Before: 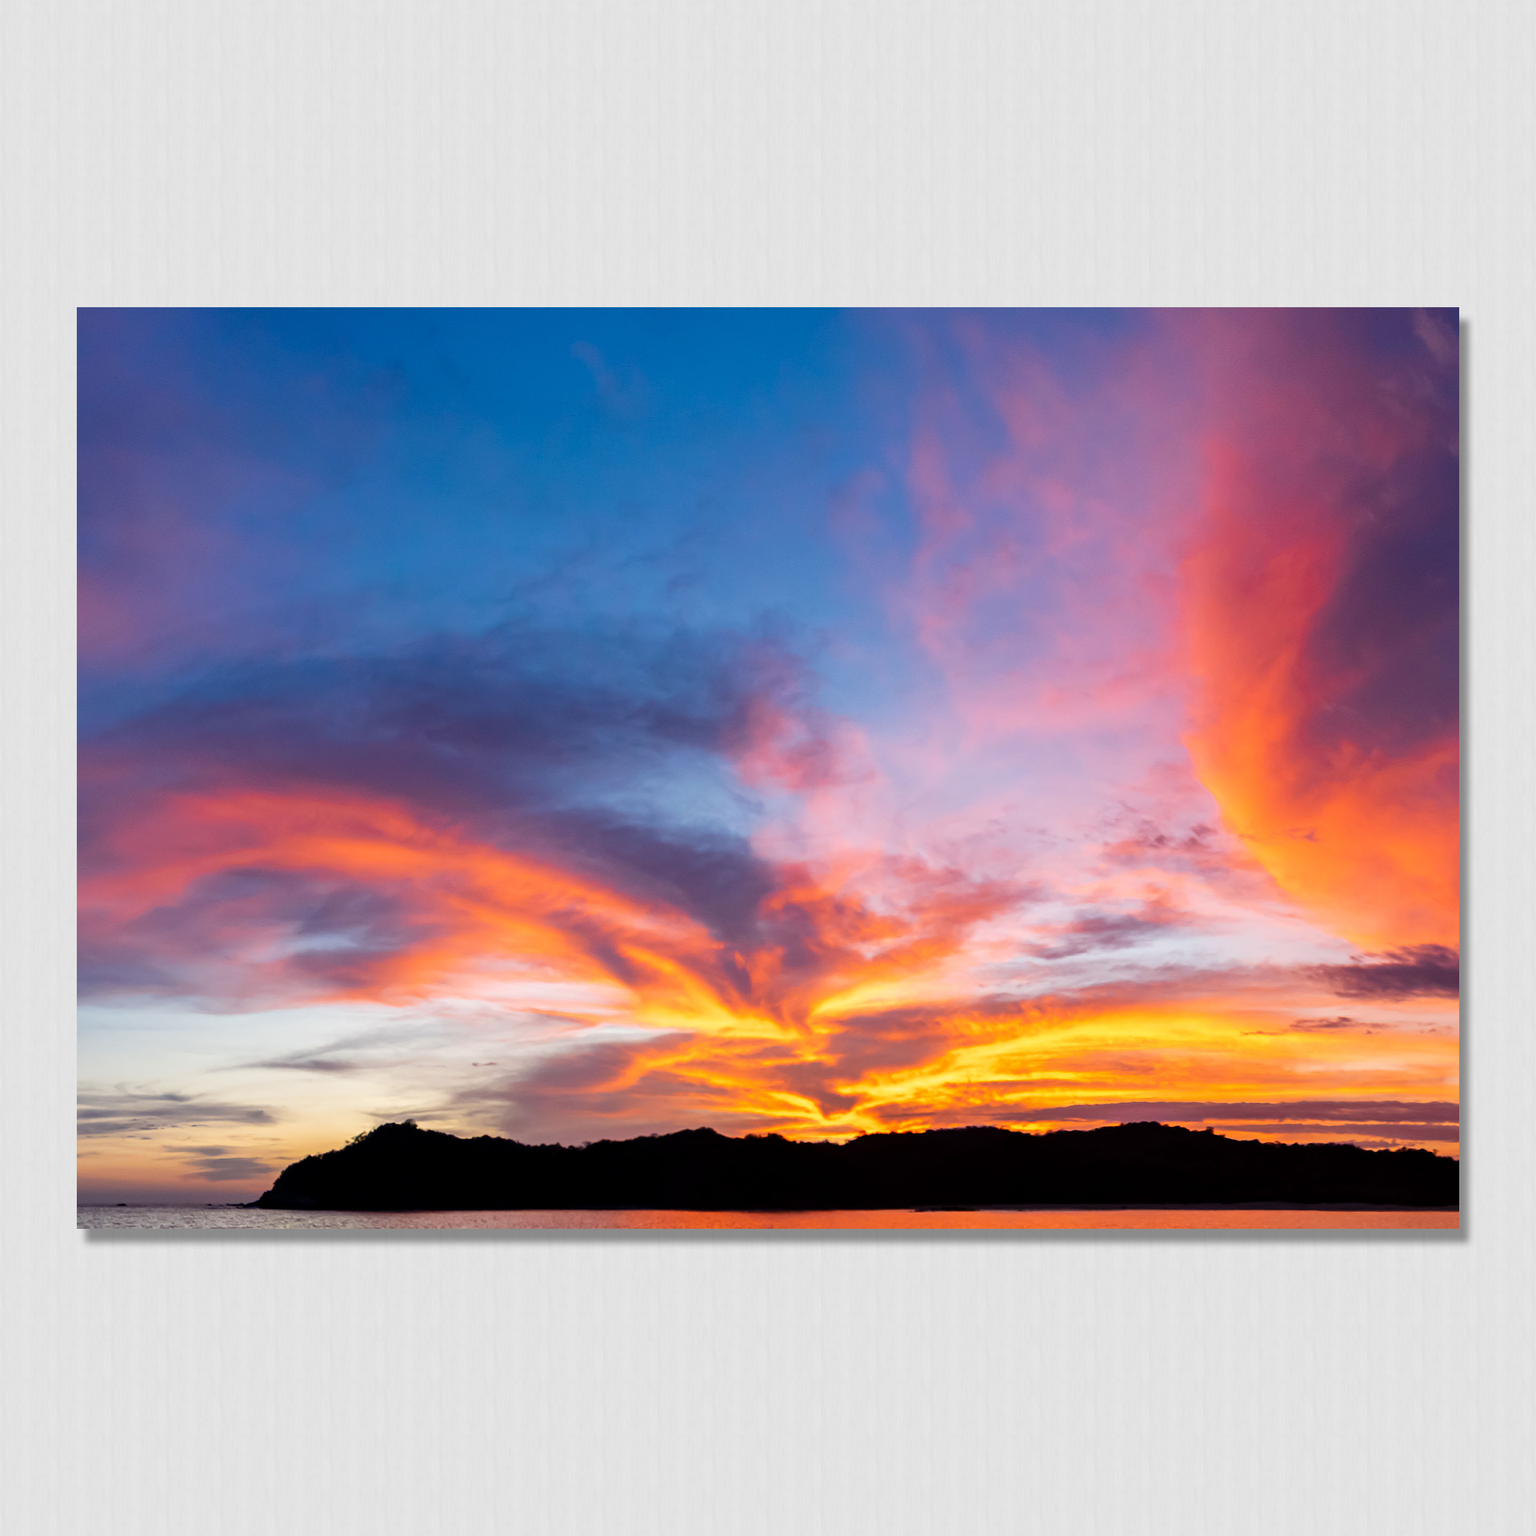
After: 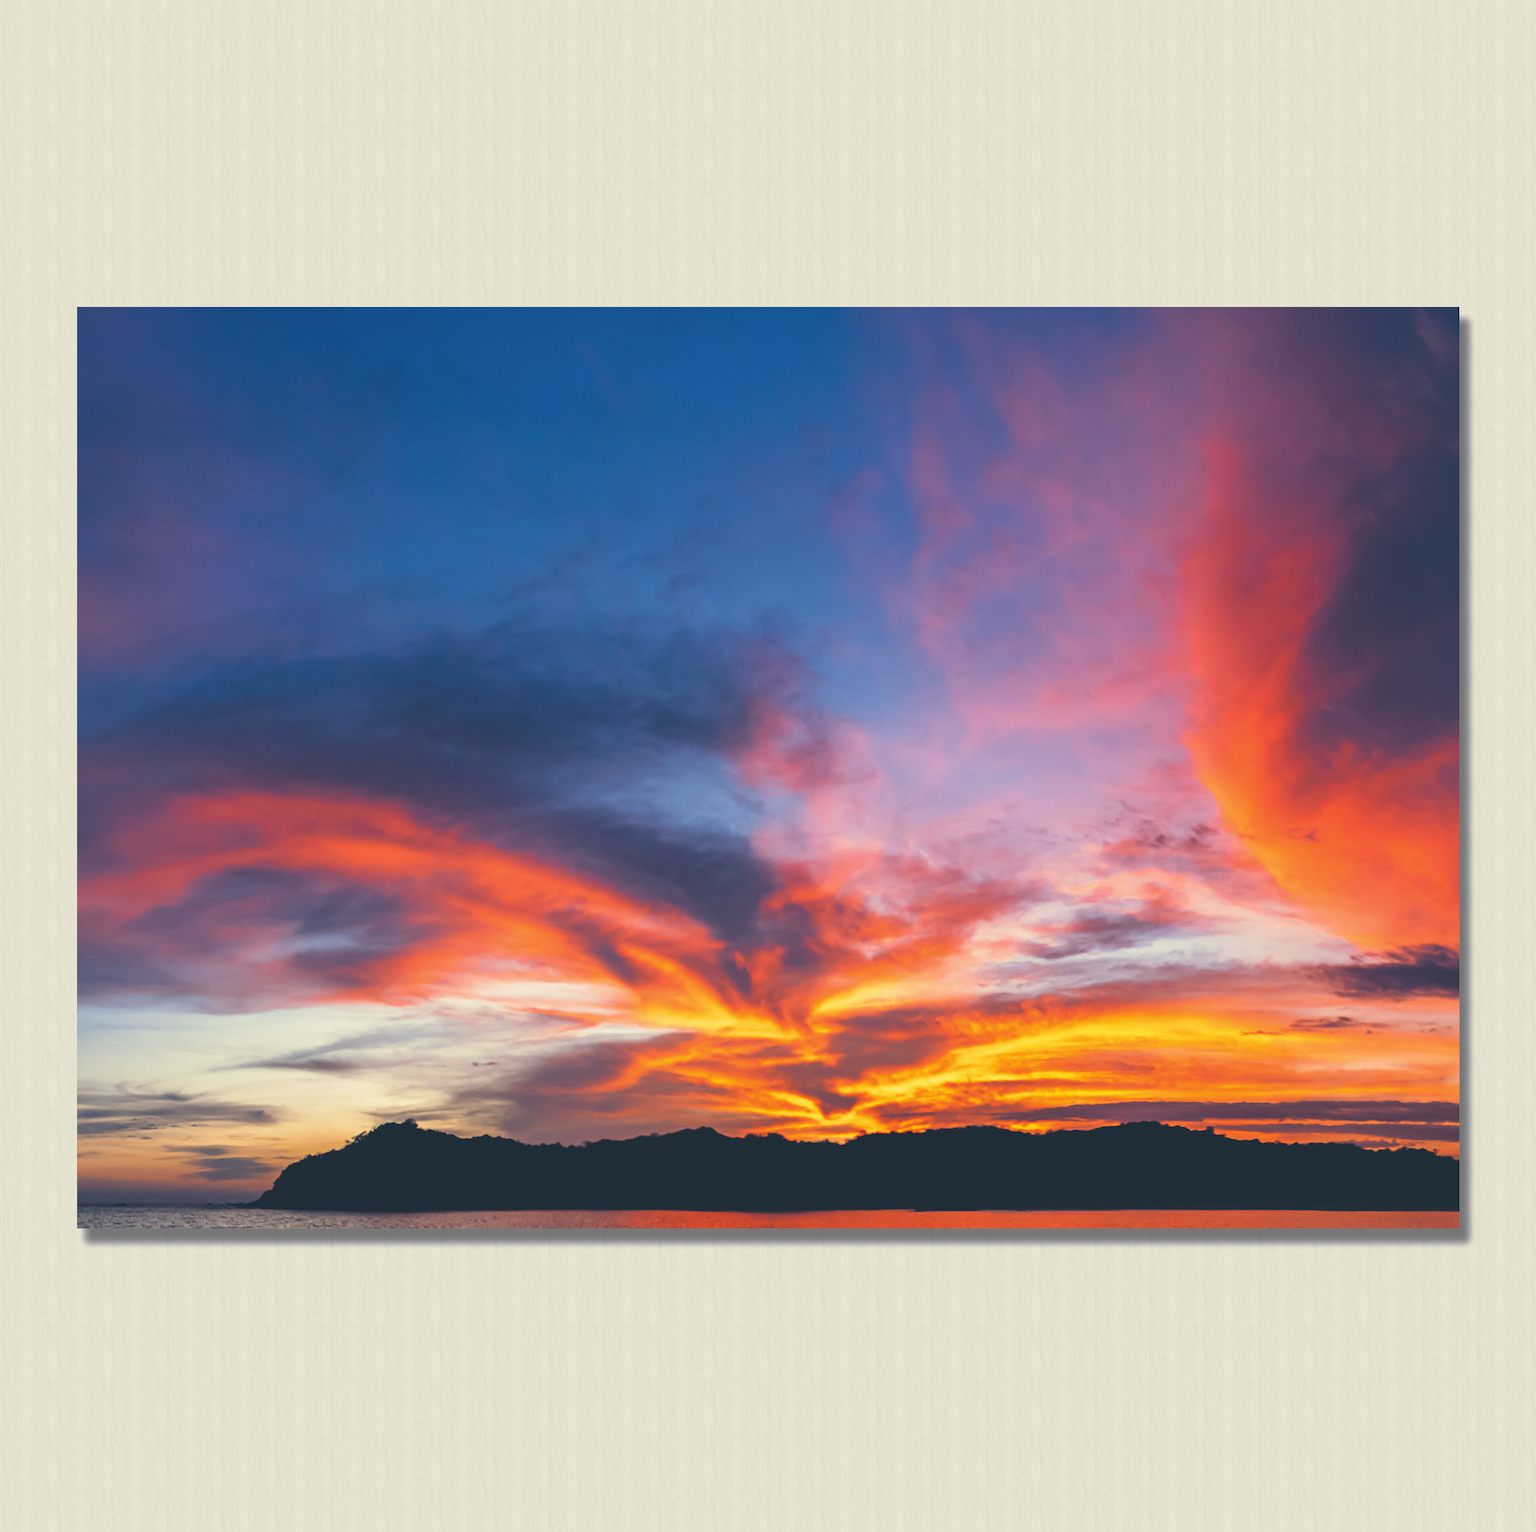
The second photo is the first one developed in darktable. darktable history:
split-toning: shadows › hue 216°, shadows › saturation 1, highlights › hue 57.6°, balance -33.4
crop: top 0.05%, bottom 0.098%
white balance: red 1, blue 1
rgb curve: curves: ch0 [(0, 0.186) (0.314, 0.284) (0.775, 0.708) (1, 1)], compensate middle gray true, preserve colors none
